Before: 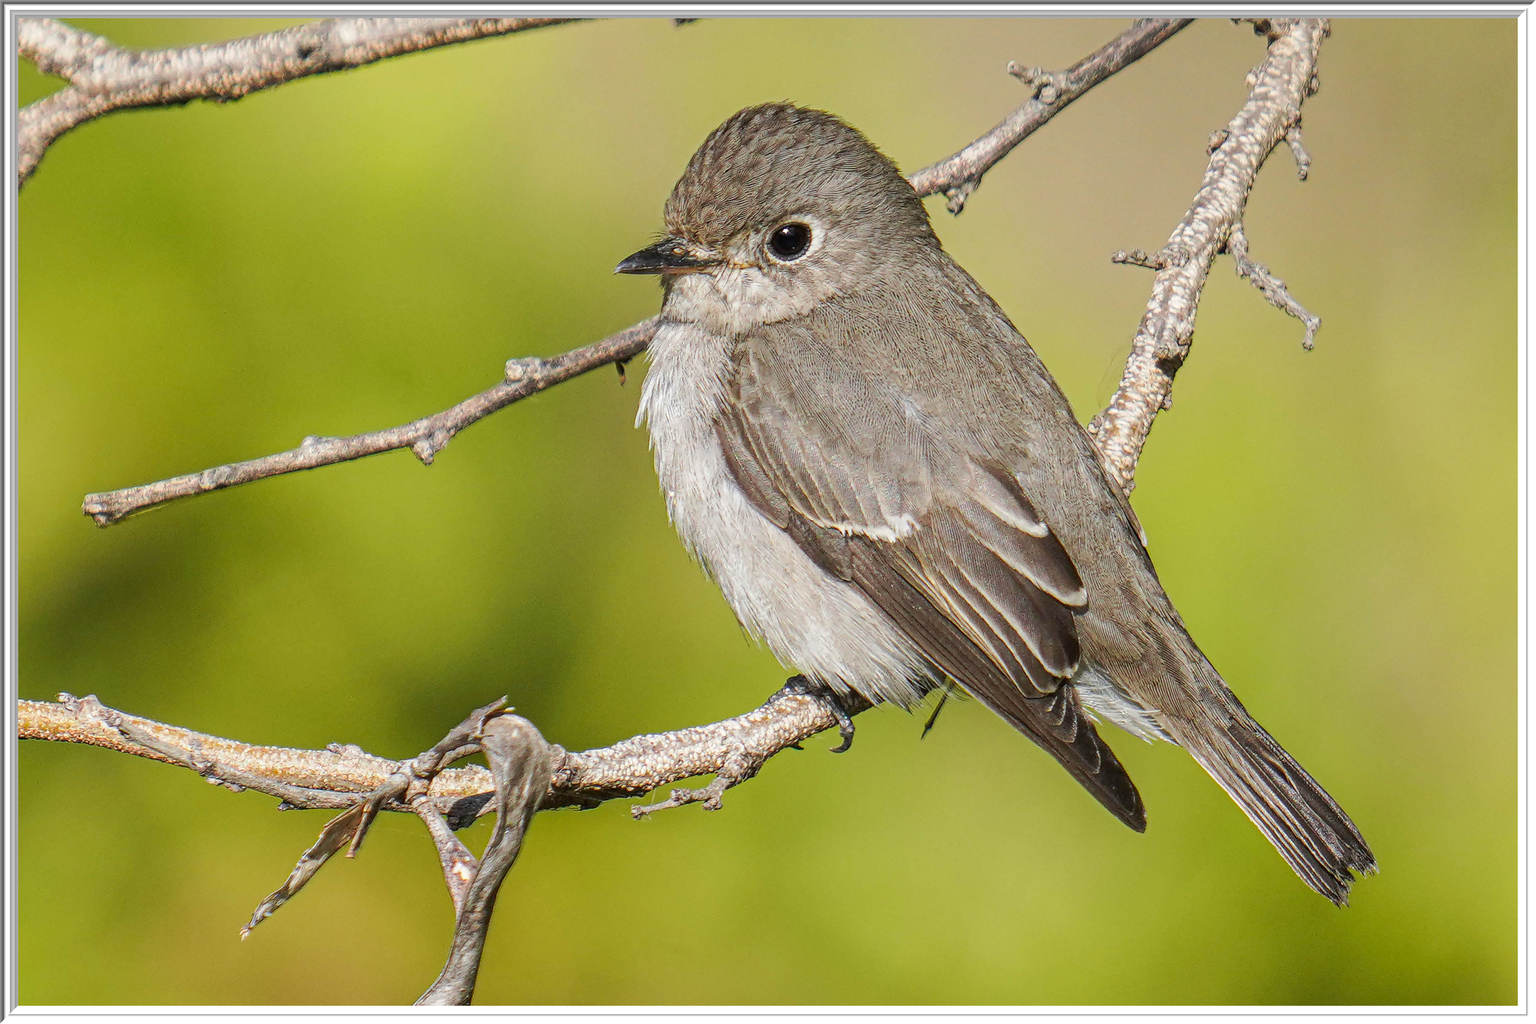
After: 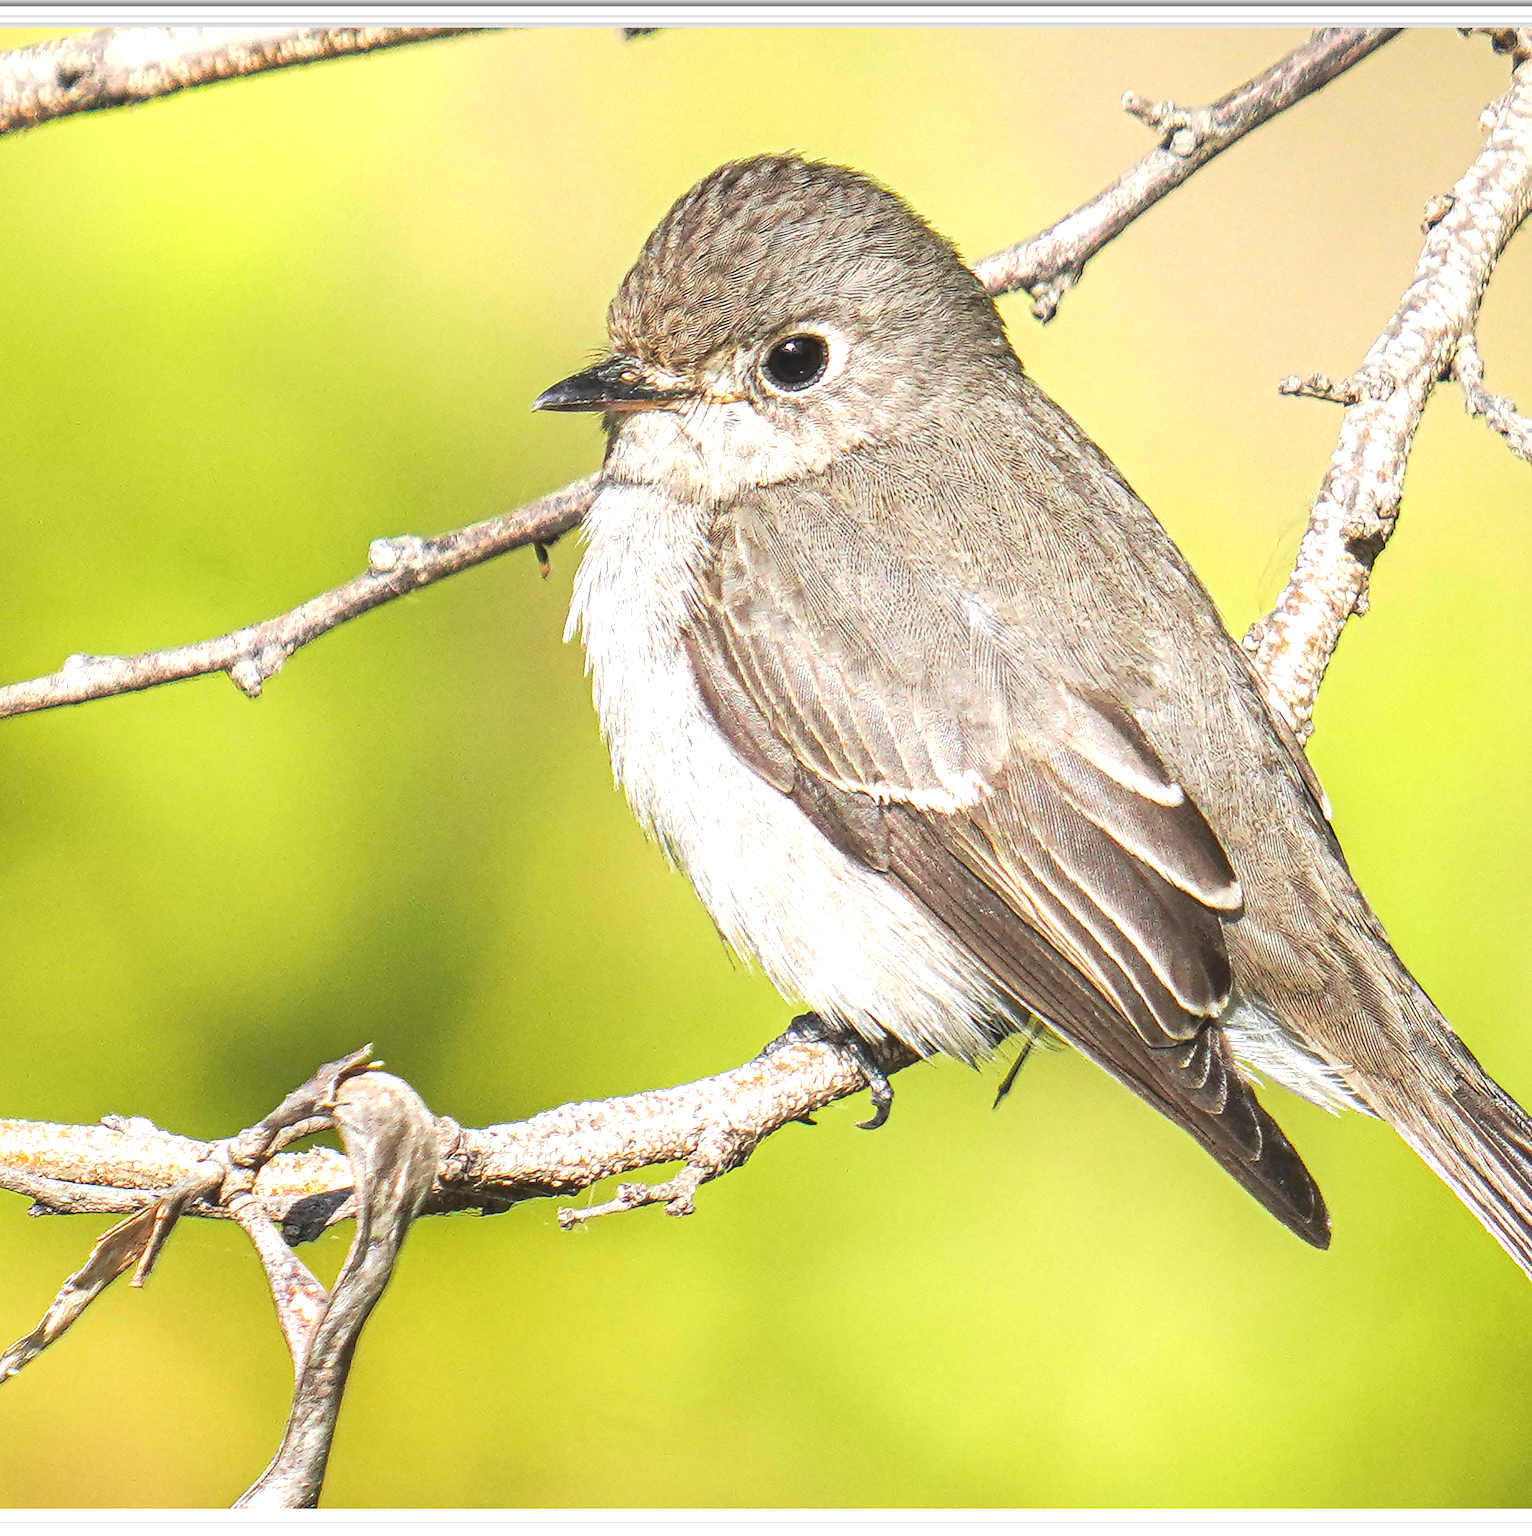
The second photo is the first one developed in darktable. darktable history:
exposure: black level correction -0.005, exposure 1 EV, compensate highlight preservation false
crop: left 16.899%, right 16.556%
